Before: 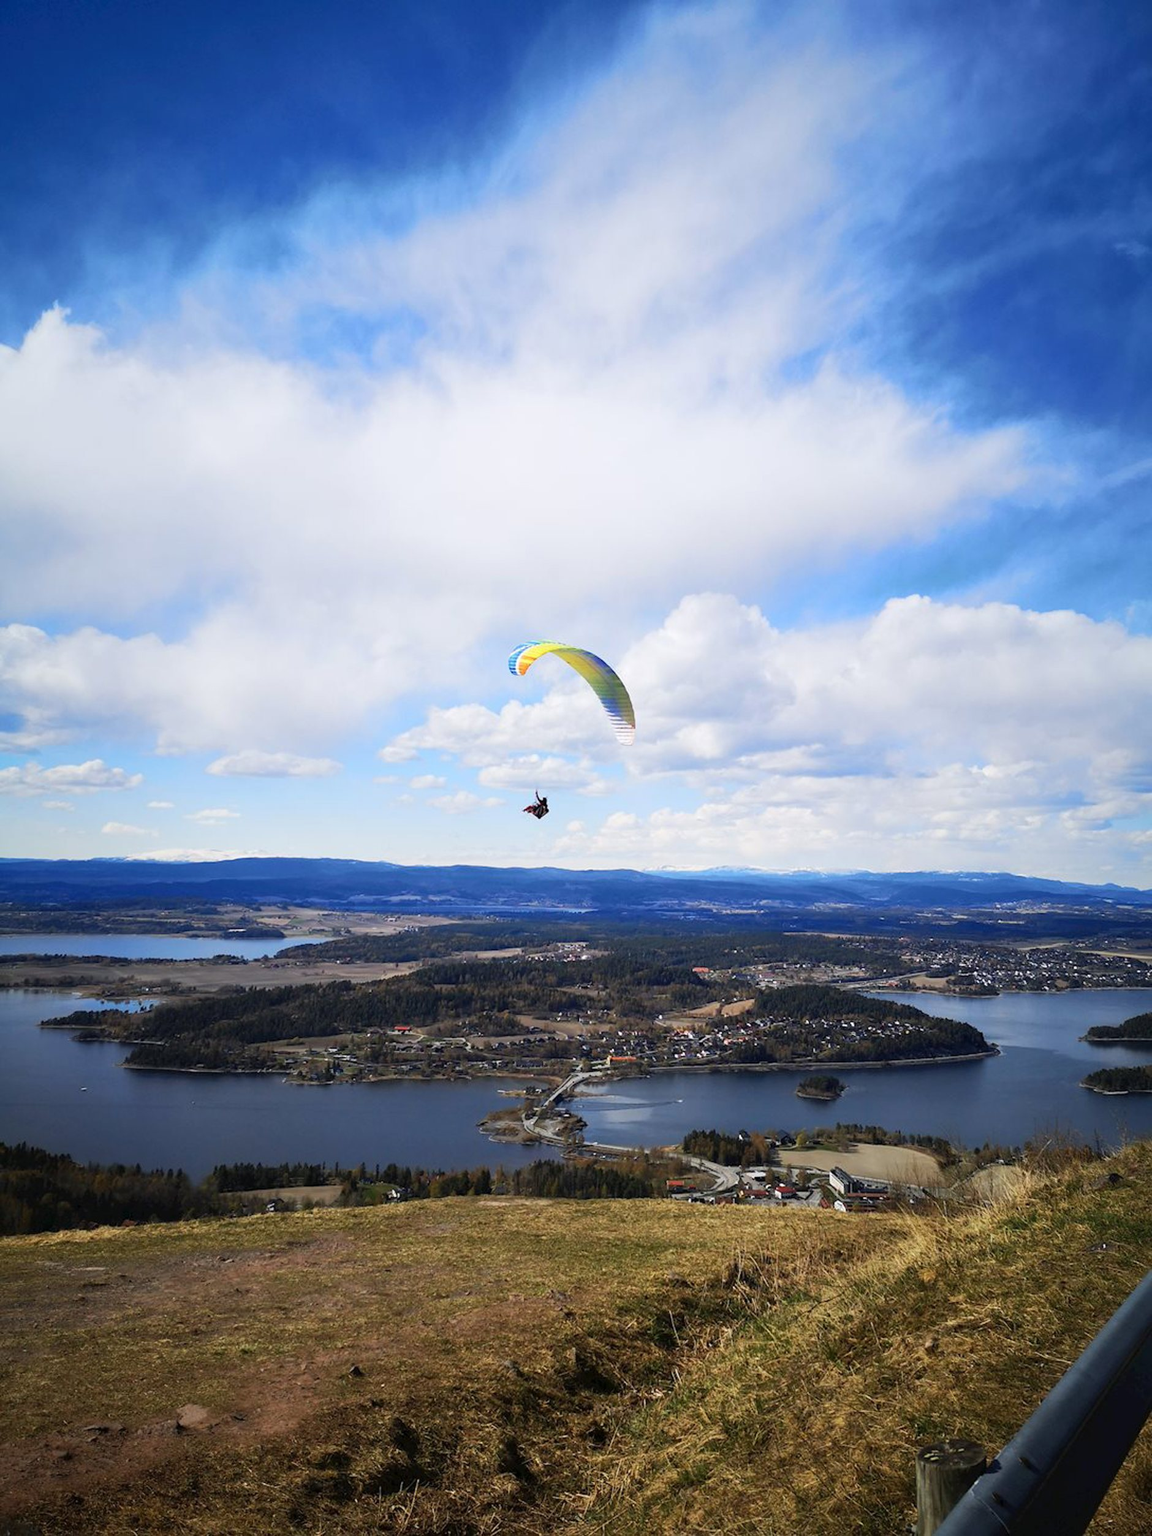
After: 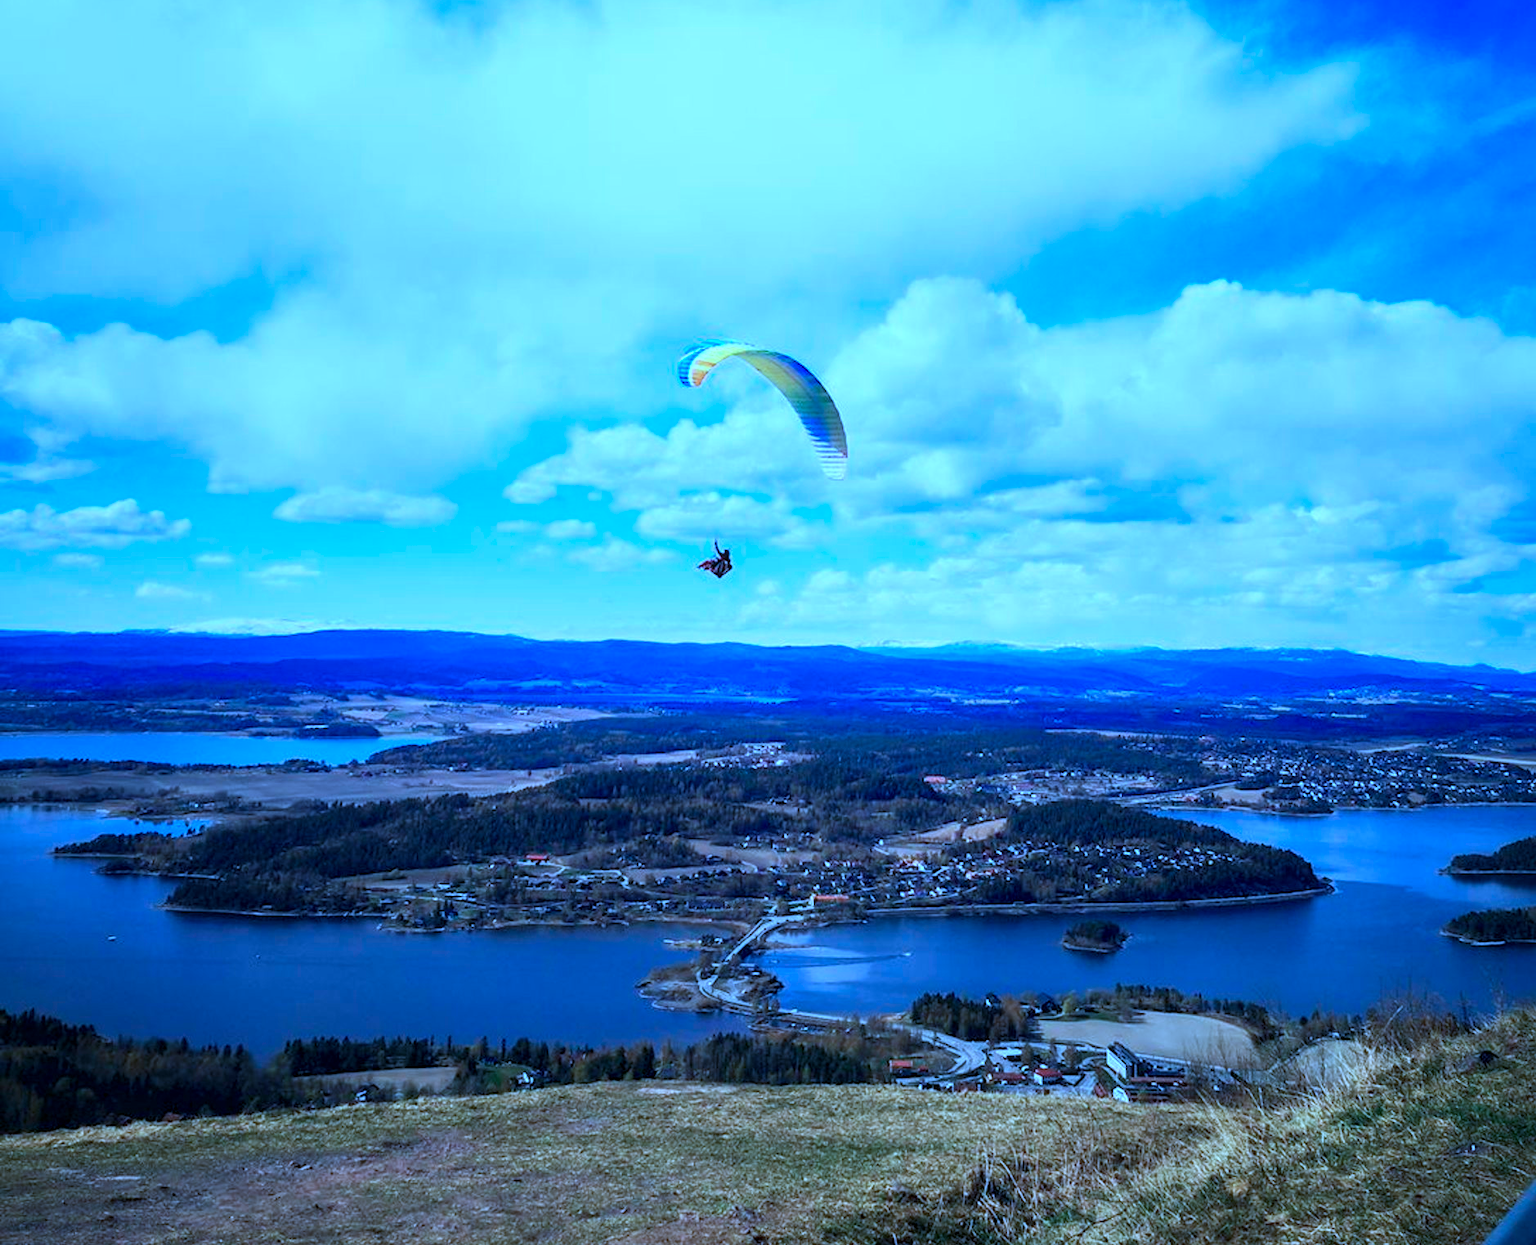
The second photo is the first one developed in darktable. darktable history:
local contrast: on, module defaults
exposure: black level correction 0.001, compensate exposure bias true, compensate highlight preservation false
crop and rotate: top 25.129%, bottom 14.018%
color calibration: gray › normalize channels true, illuminant as shot in camera, x 0.463, y 0.418, temperature 2663.64 K, gamut compression 0.013
